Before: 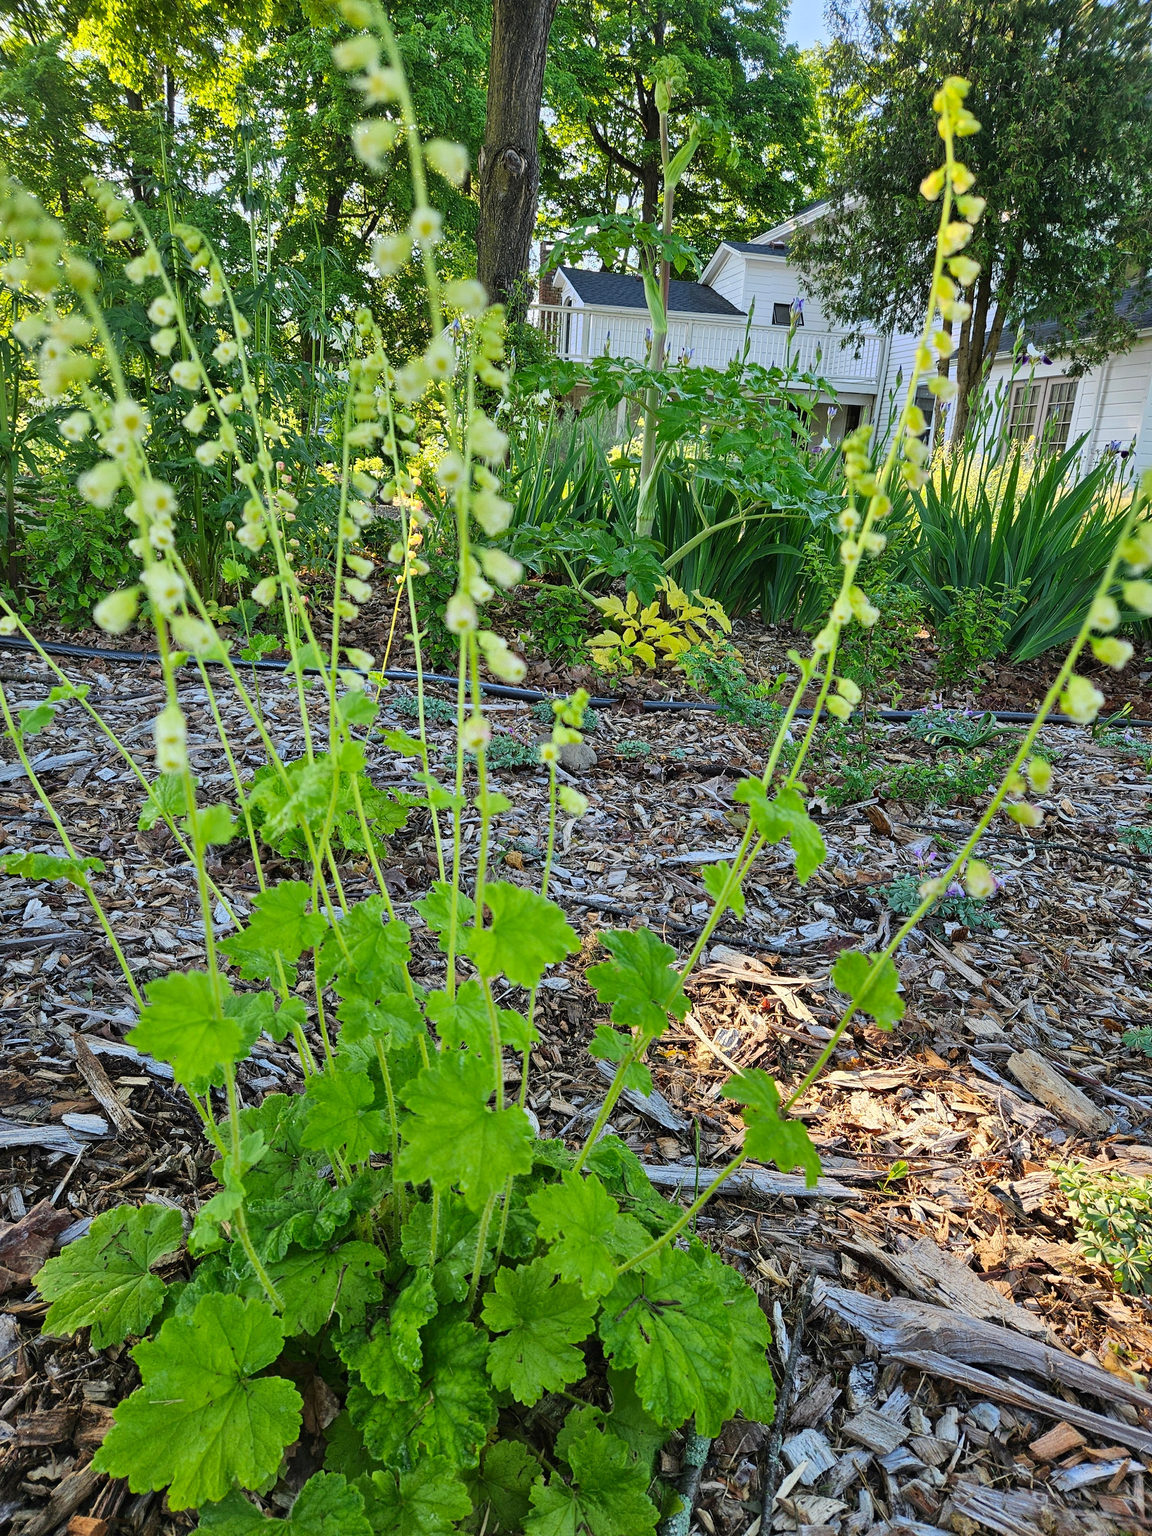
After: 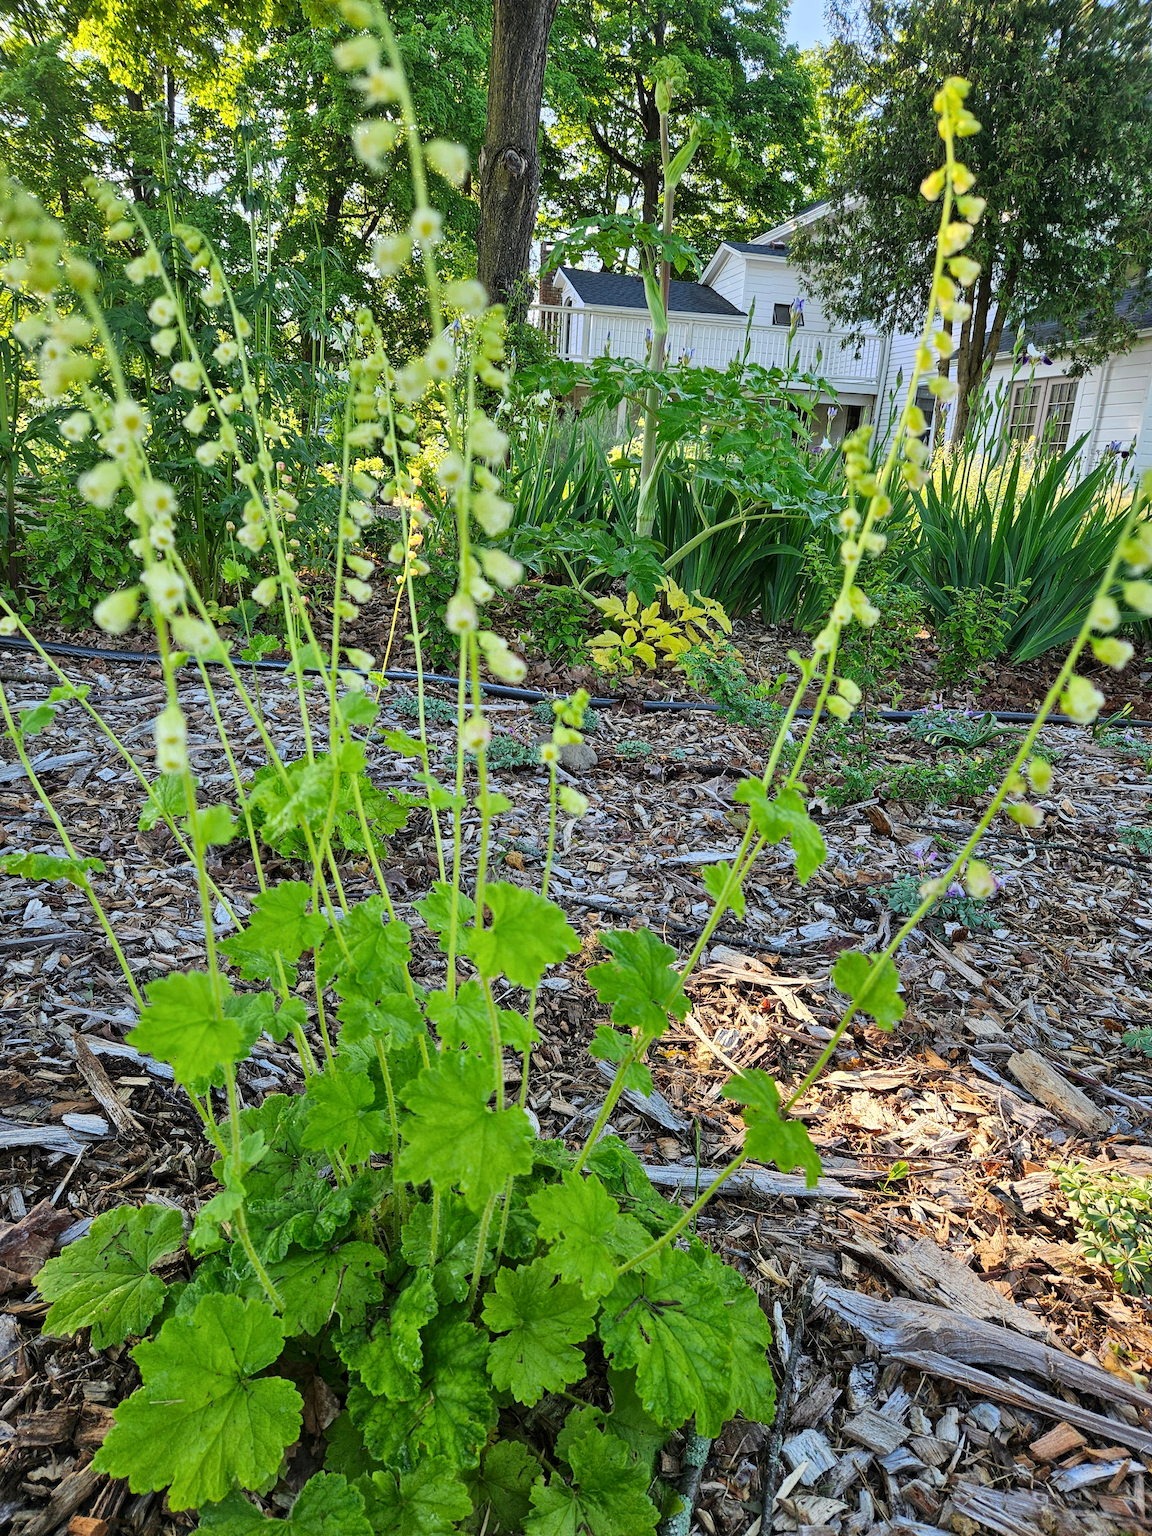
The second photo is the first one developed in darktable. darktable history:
local contrast: highlights 104%, shadows 97%, detail 120%, midtone range 0.2
